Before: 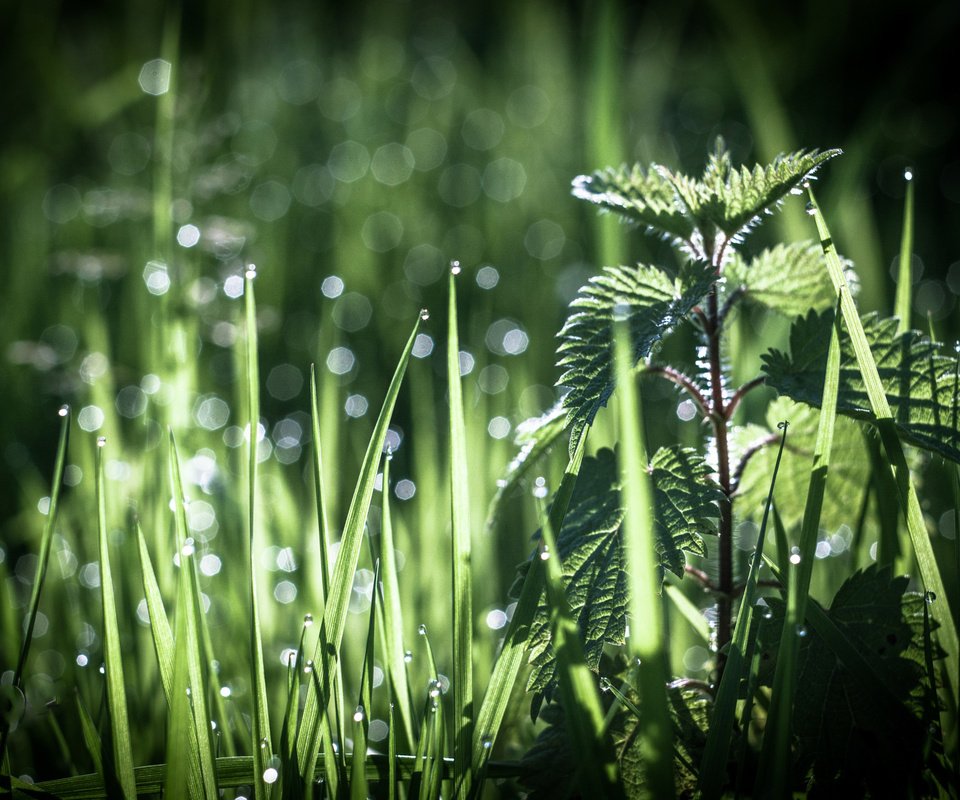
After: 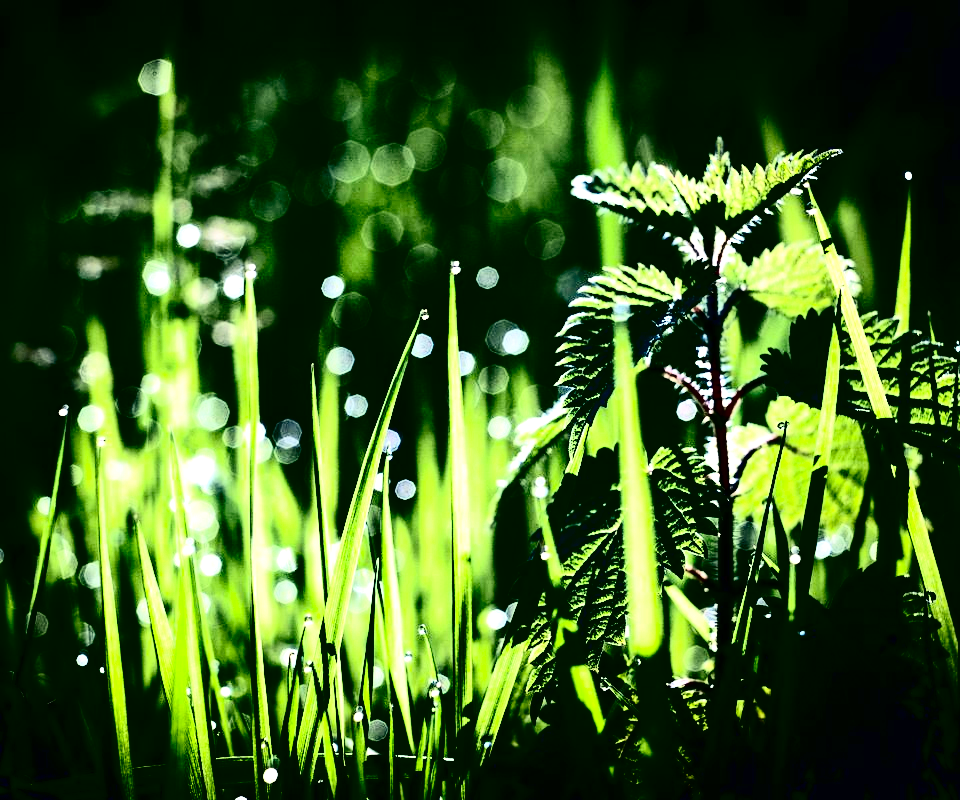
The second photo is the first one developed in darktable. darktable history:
exposure: black level correction 0, exposure 0.699 EV, compensate highlight preservation false
contrast brightness saturation: contrast 0.755, brightness -0.999, saturation 0.993
color correction: highlights a* 2.89, highlights b* 5.01, shadows a* -1.8, shadows b* -4.91, saturation 0.793
